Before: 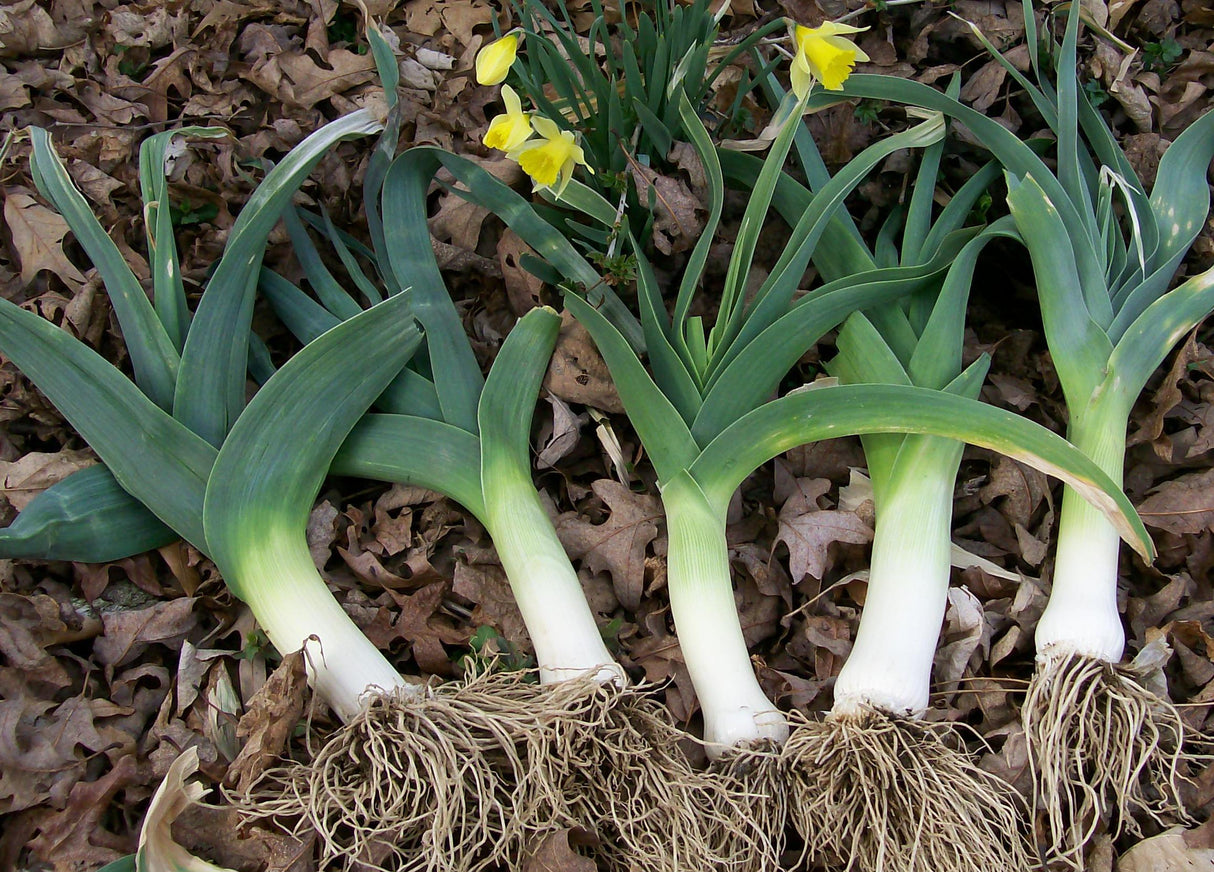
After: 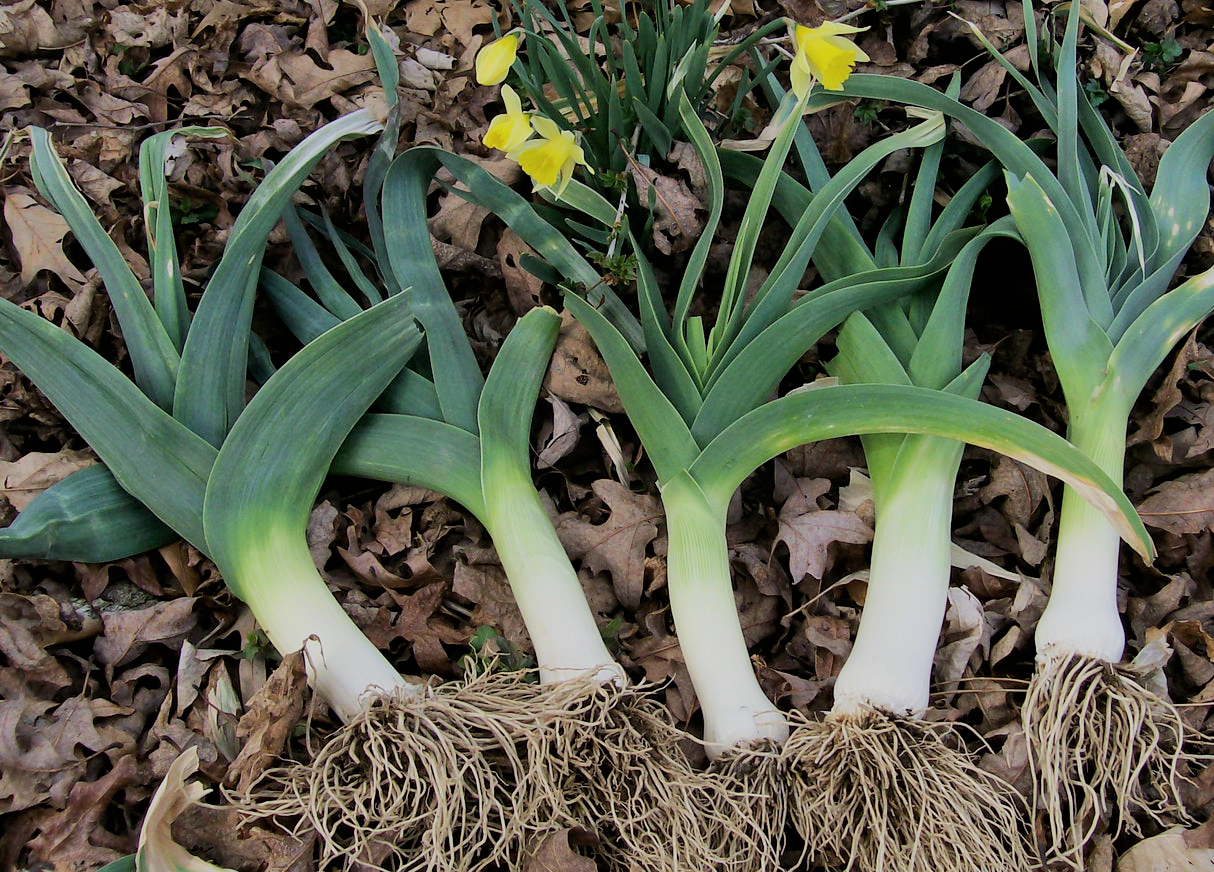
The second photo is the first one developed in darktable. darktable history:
filmic rgb: black relative exposure -7.65 EV, white relative exposure 4.56 EV, hardness 3.61, color science v6 (2022)
shadows and highlights: soften with gaussian
